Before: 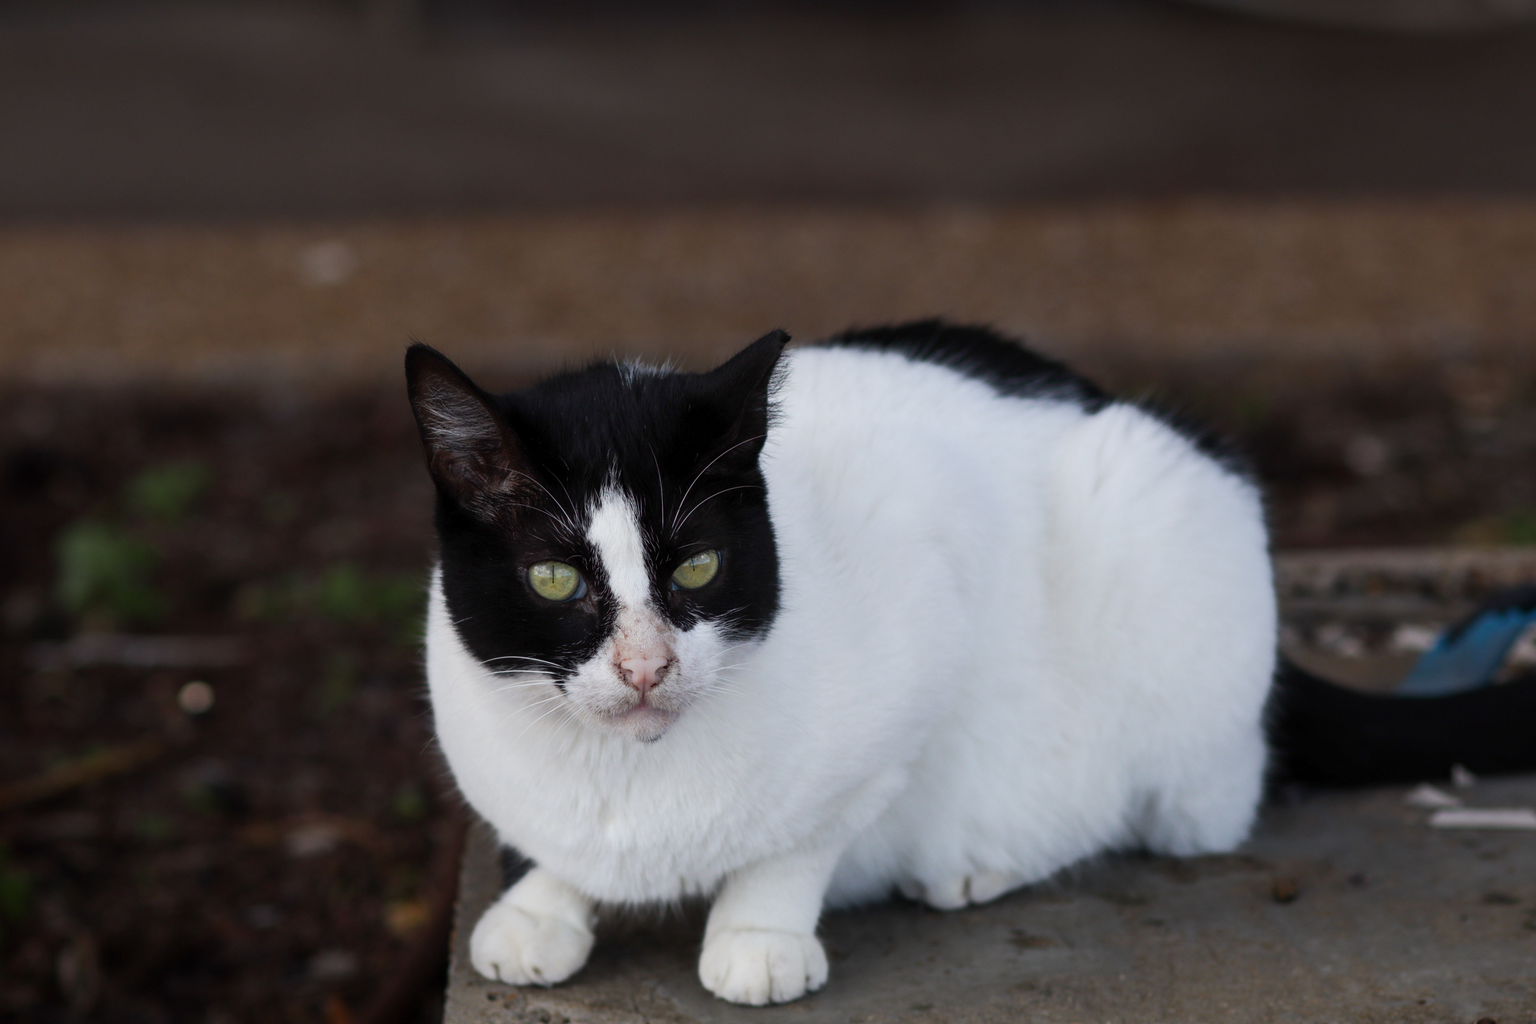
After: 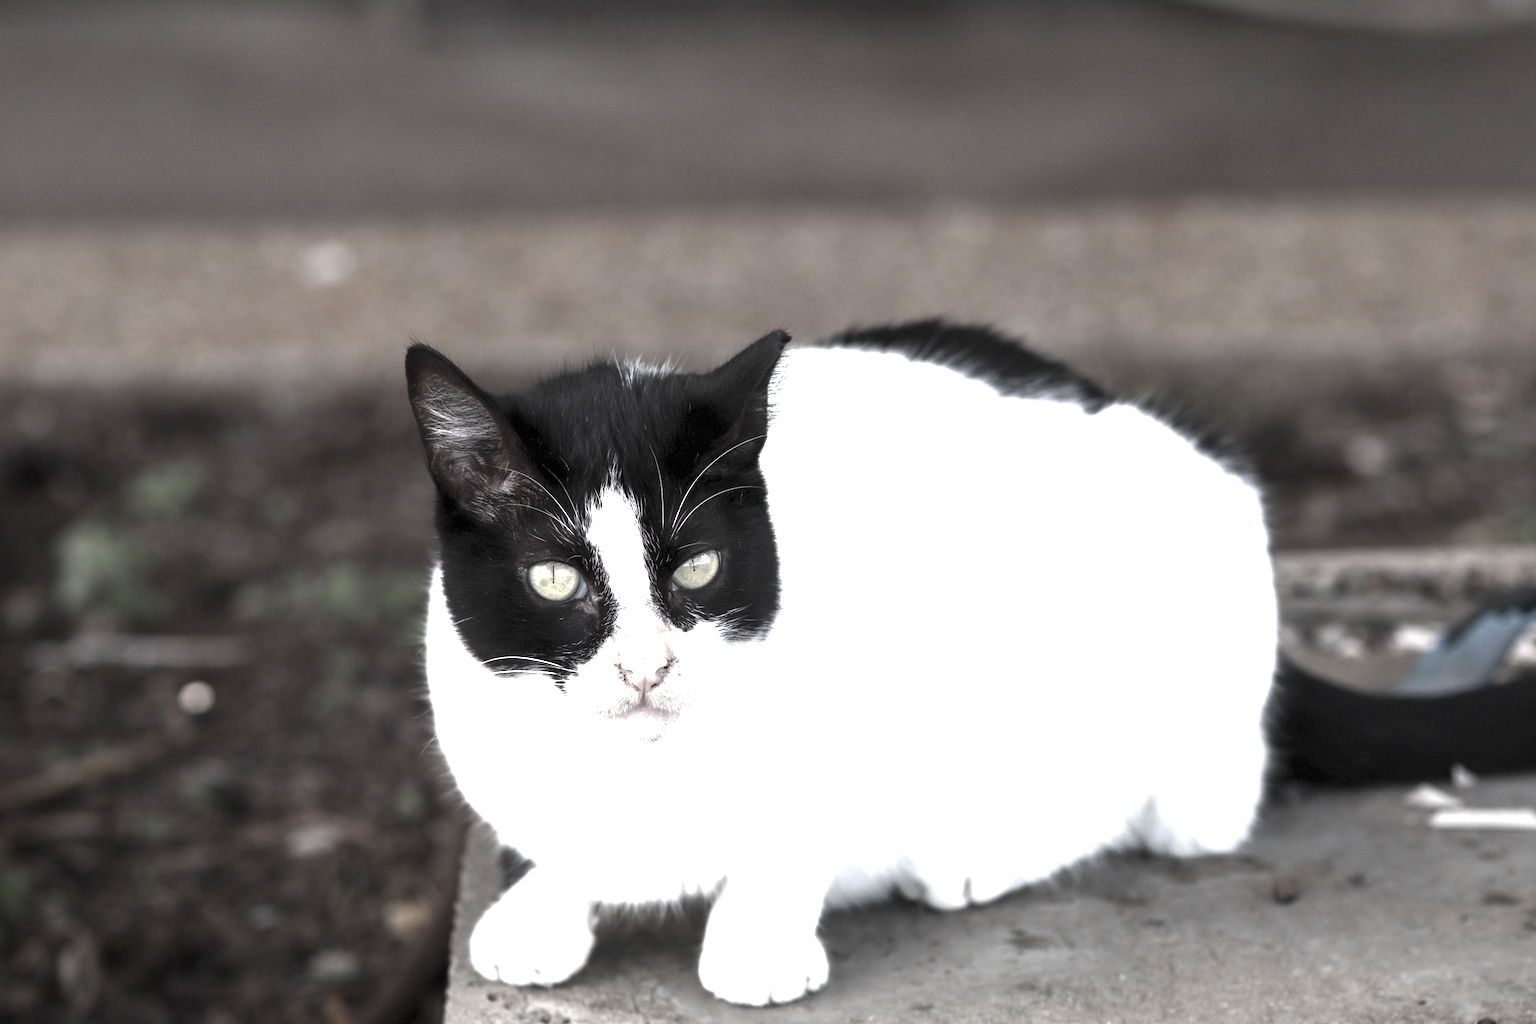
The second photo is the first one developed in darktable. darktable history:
tone equalizer: smoothing diameter 24.79%, edges refinement/feathering 6.22, preserve details guided filter
color zones: curves: ch1 [(0, 0.153) (0.143, 0.15) (0.286, 0.151) (0.429, 0.152) (0.571, 0.152) (0.714, 0.151) (0.857, 0.151) (1, 0.153)]
exposure: black level correction 0, exposure 1.098 EV, compensate exposure bias true, compensate highlight preservation false
